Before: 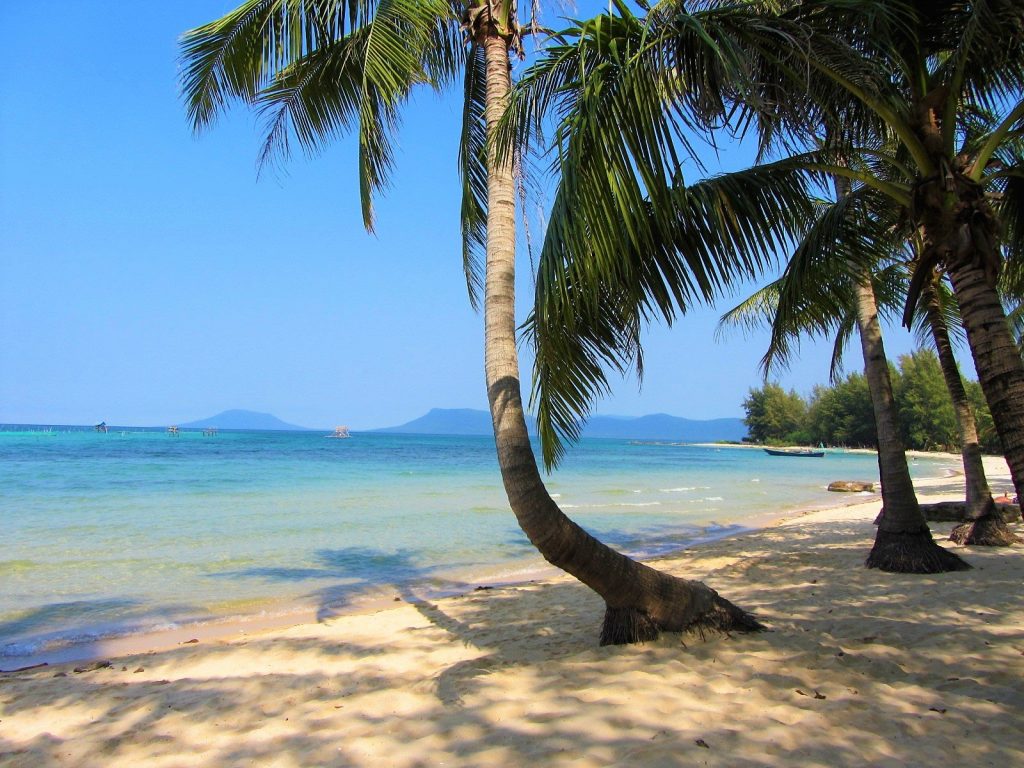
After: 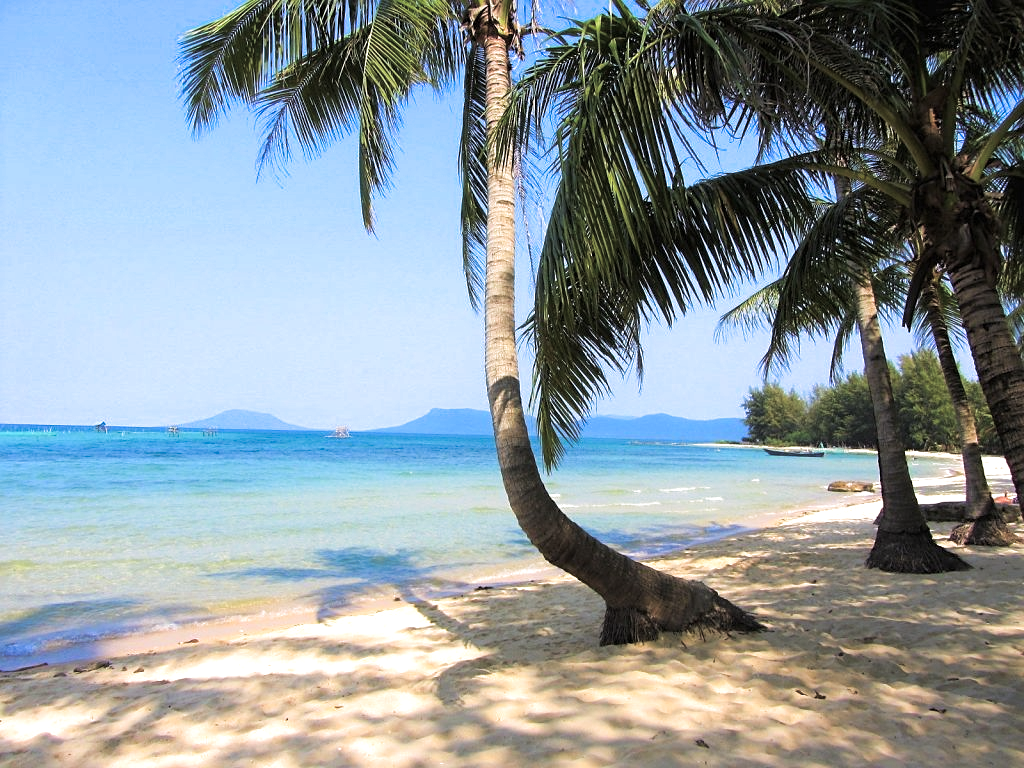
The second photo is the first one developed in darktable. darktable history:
sharpen: amount 0.2
split-toning: shadows › hue 36°, shadows › saturation 0.05, highlights › hue 10.8°, highlights › saturation 0.15, compress 40%
color balance rgb: perceptual saturation grading › global saturation 20%, perceptual saturation grading › highlights -50%, perceptual saturation grading › shadows 30%, perceptual brilliance grading › global brilliance 10%, perceptual brilliance grading › shadows 15%
white balance: red 1.004, blue 1.024
